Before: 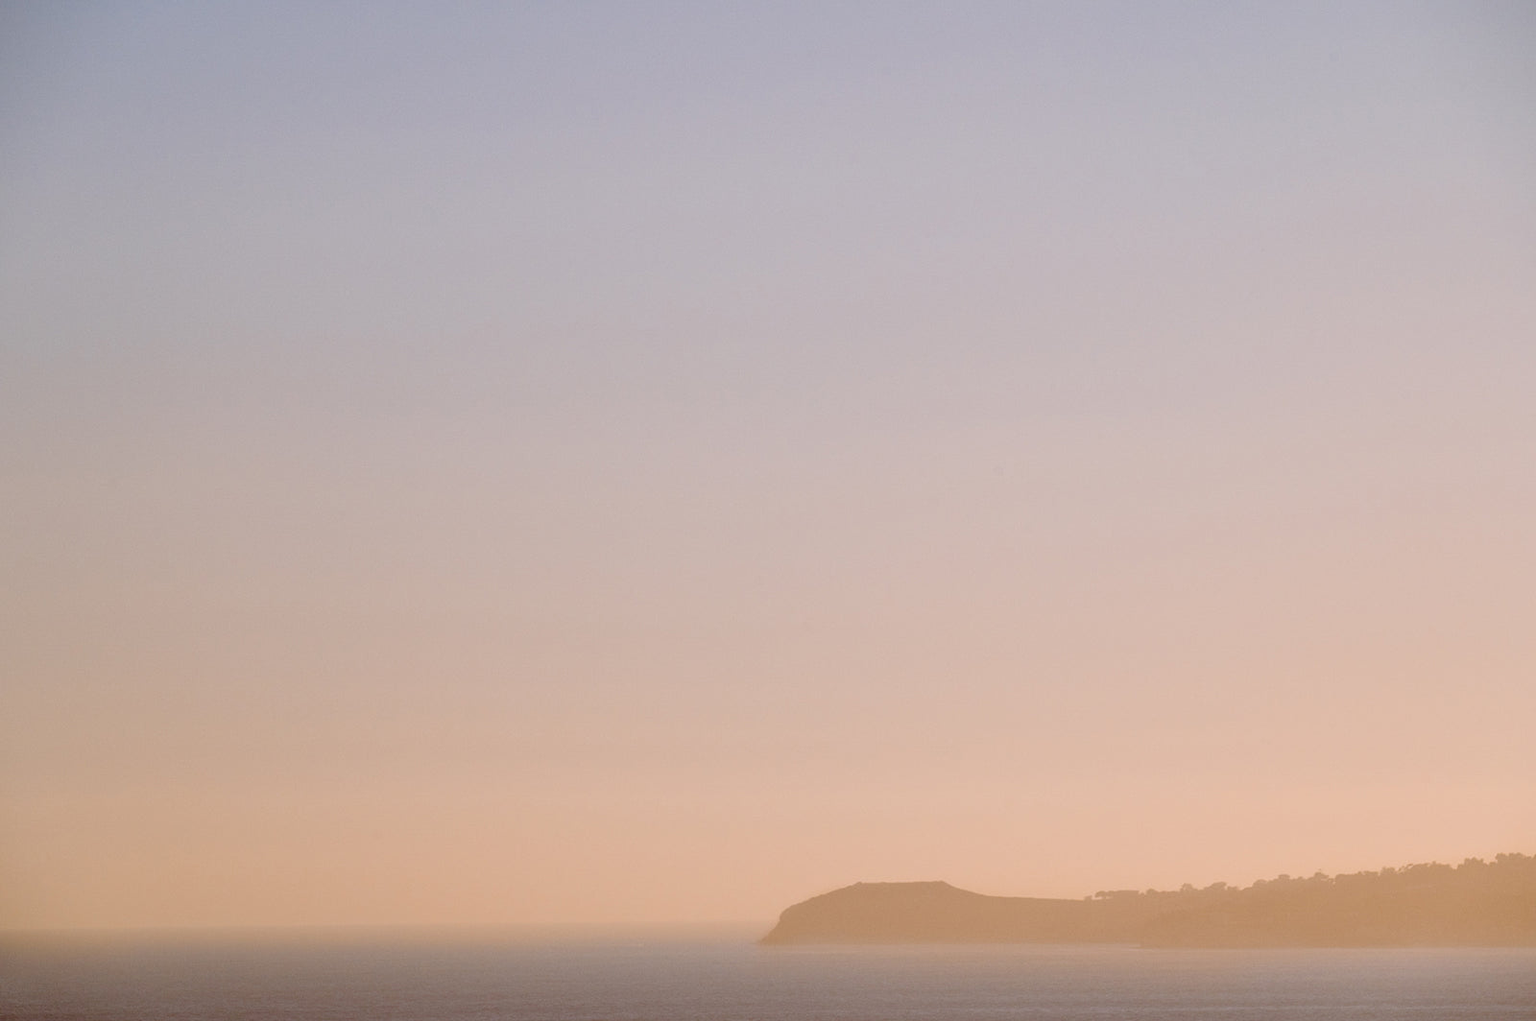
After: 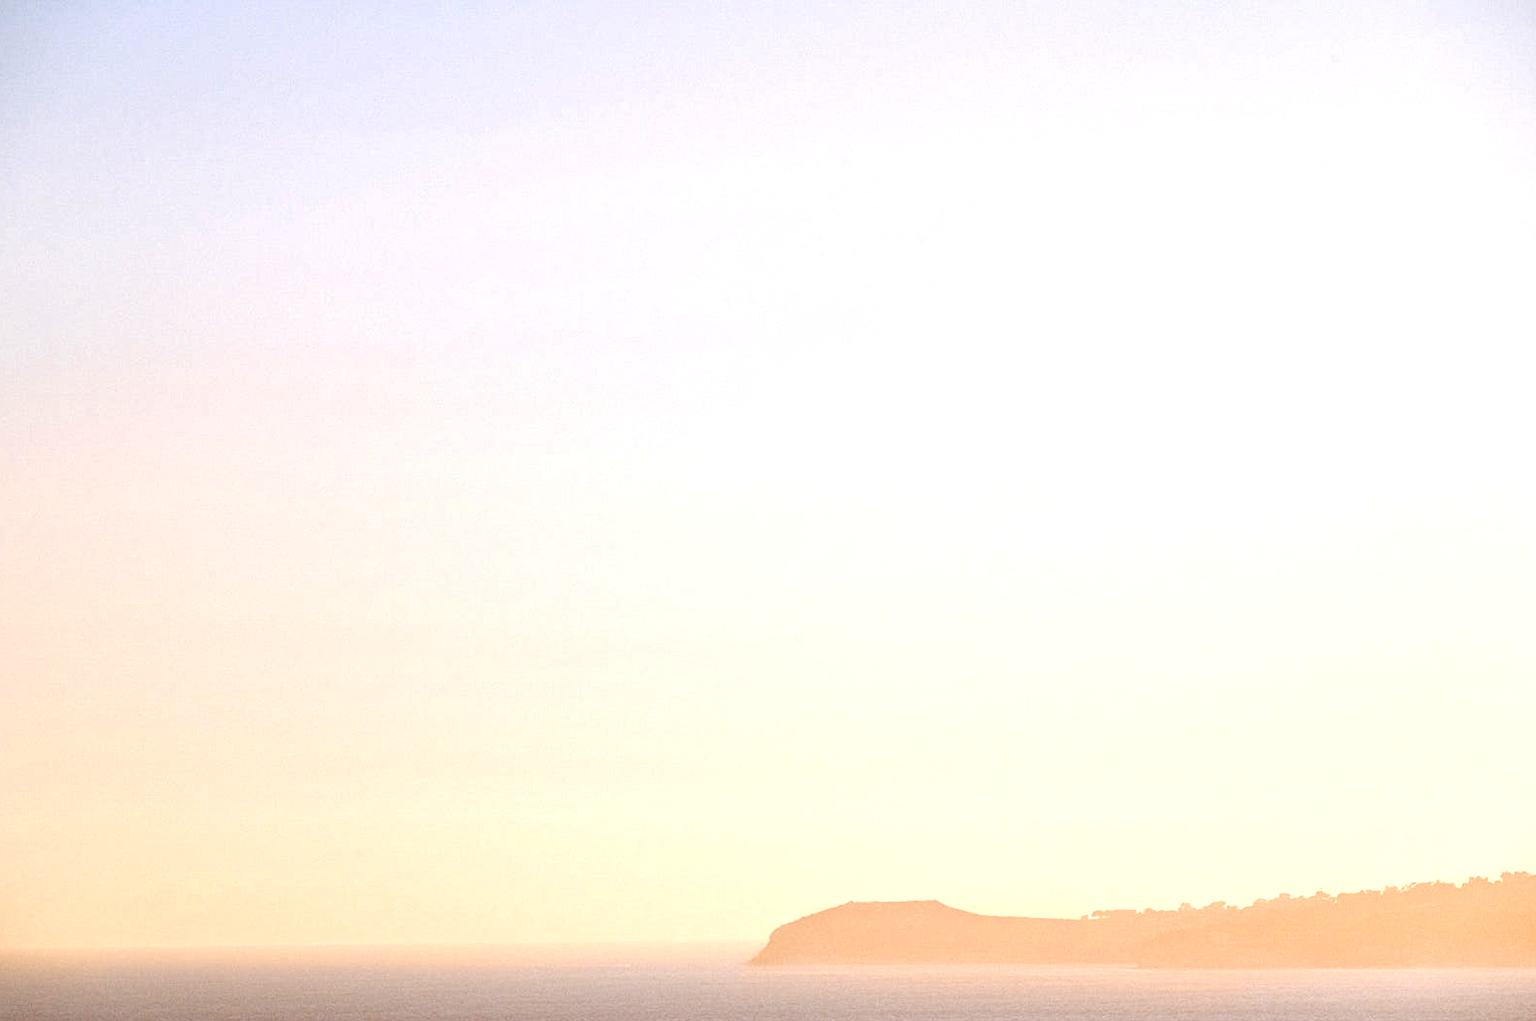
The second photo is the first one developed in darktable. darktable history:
exposure: black level correction 0, exposure 1.125 EV, compensate exposure bias true, compensate highlight preservation false
crop: left 1.743%, right 0.268%, bottom 2.011%
contrast equalizer: octaves 7, y [[0.502, 0.517, 0.543, 0.576, 0.611, 0.631], [0.5 ×6], [0.5 ×6], [0 ×6], [0 ×6]]
